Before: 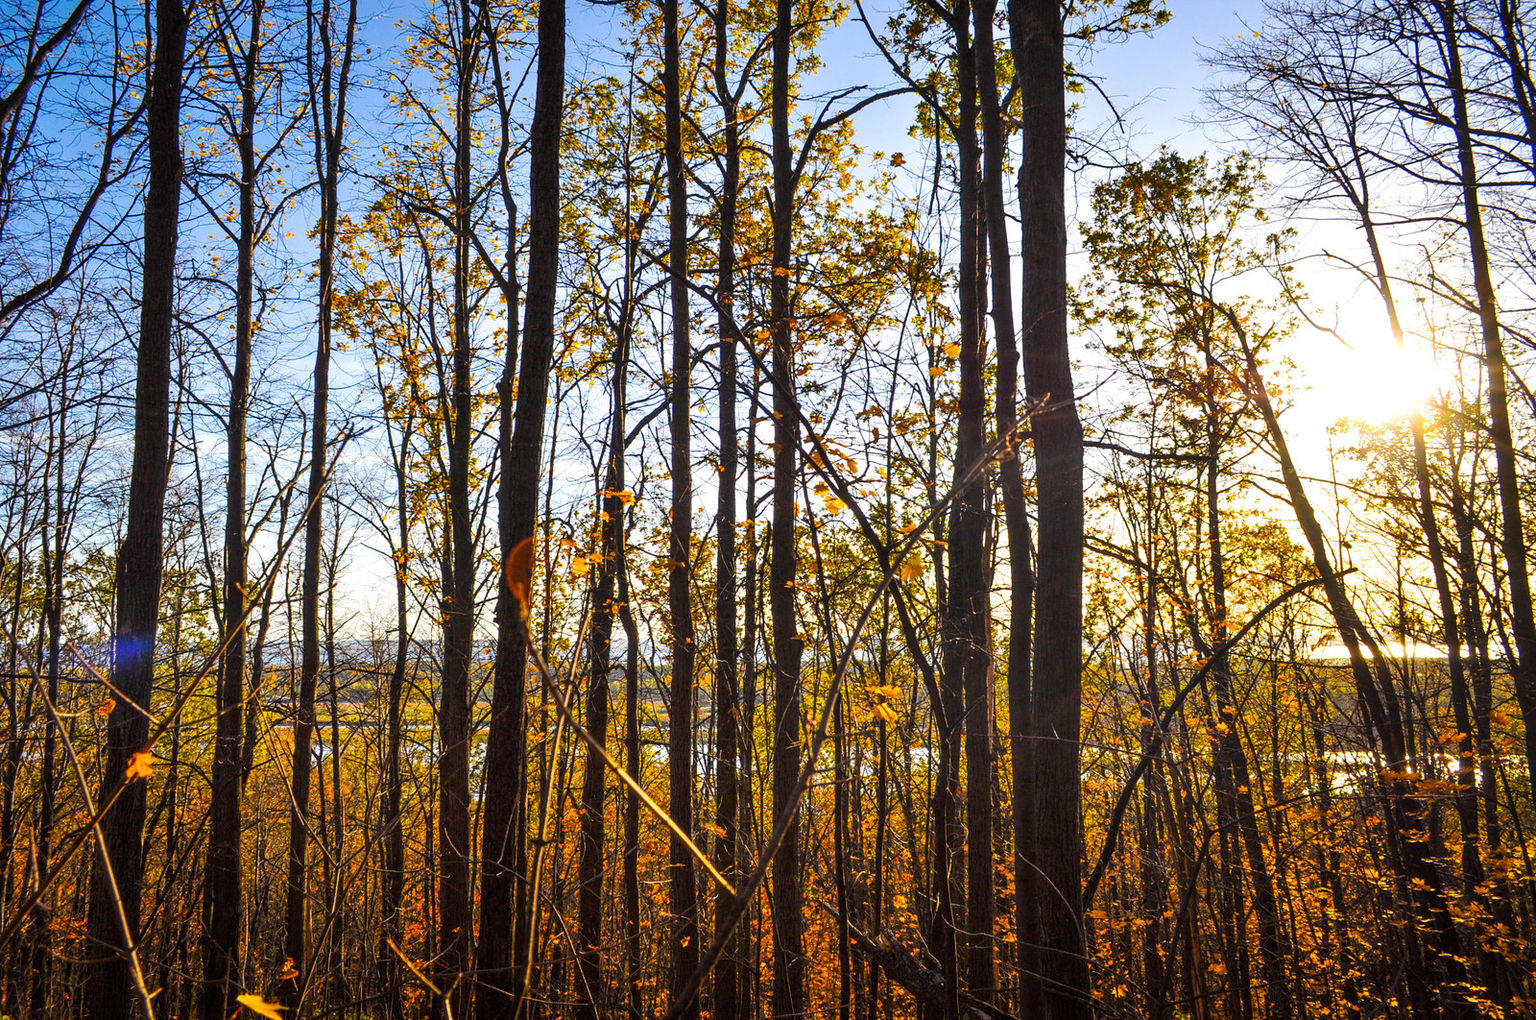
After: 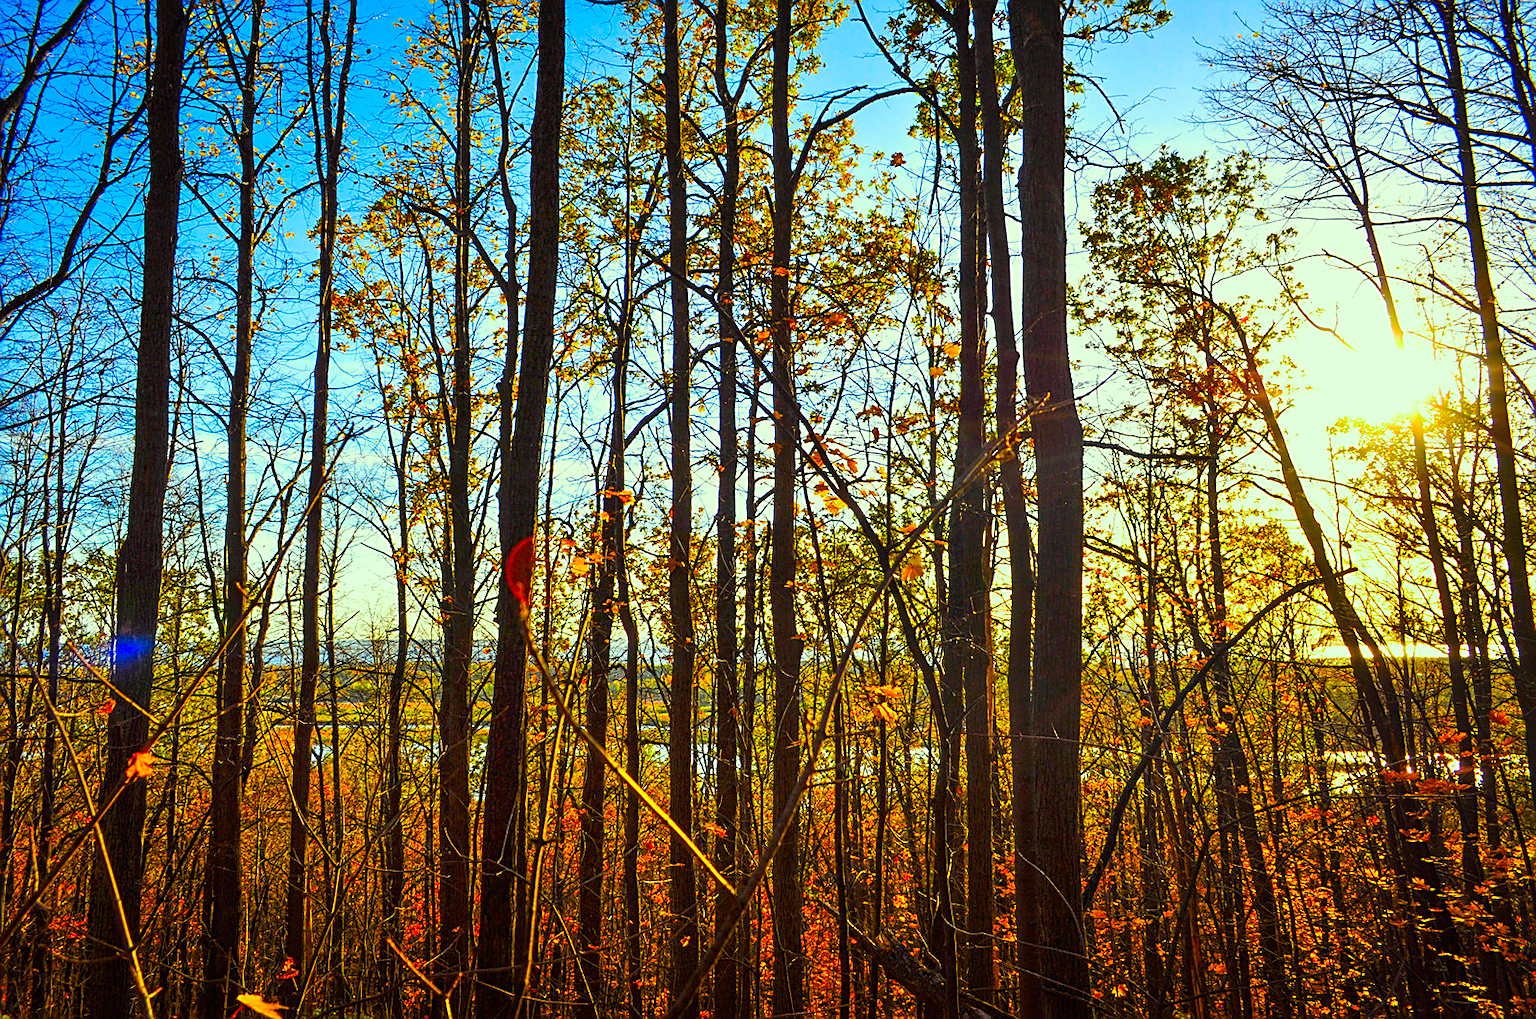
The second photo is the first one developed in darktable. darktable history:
color correction: highlights a* -11.15, highlights b* 9.95, saturation 1.71
sharpen: on, module defaults
color balance rgb: perceptual saturation grading › global saturation 19.909%
